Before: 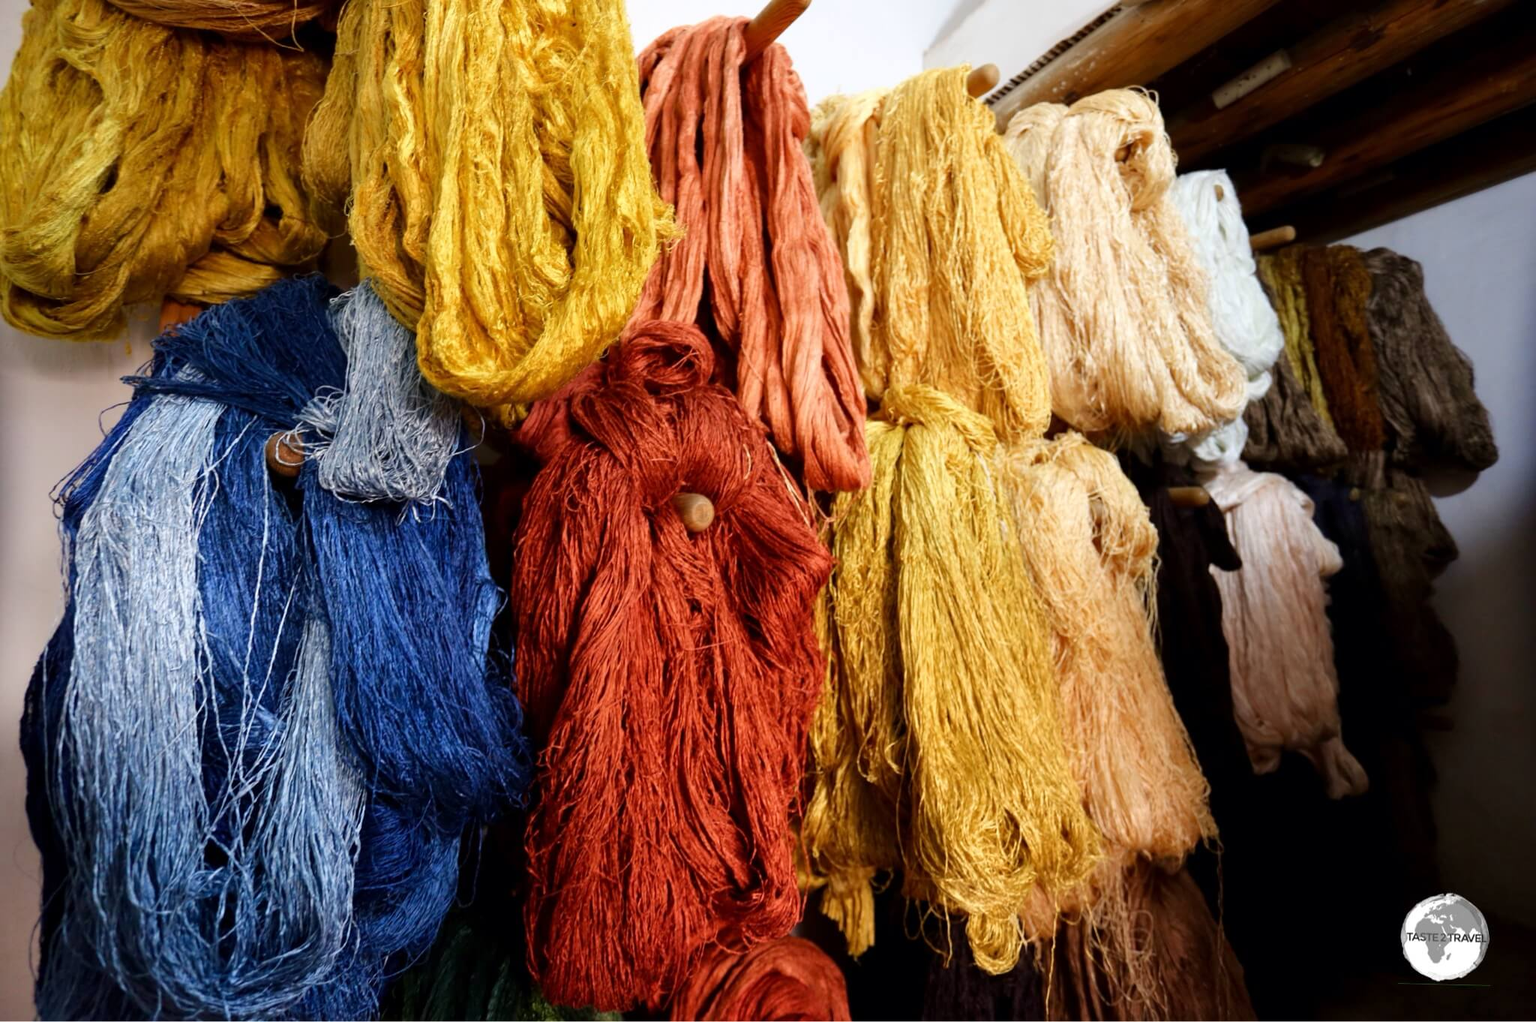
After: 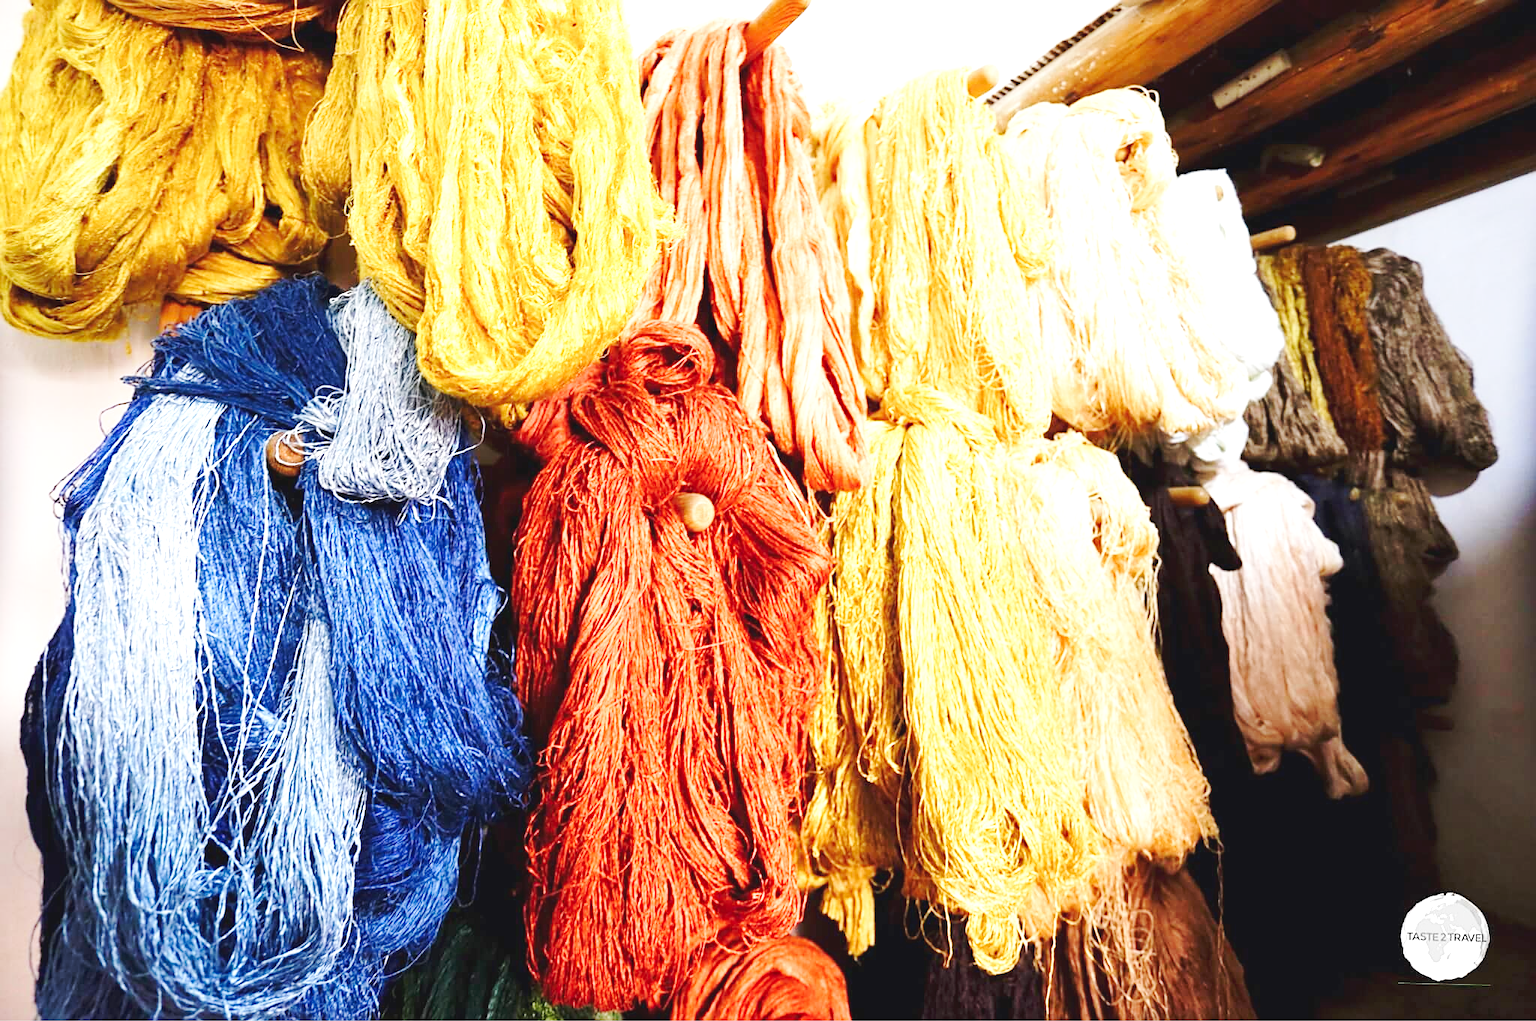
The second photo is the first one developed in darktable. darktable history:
exposure: exposure 1.161 EV, compensate exposure bias true, compensate highlight preservation false
base curve: curves: ch0 [(0, 0.007) (0.028, 0.063) (0.121, 0.311) (0.46, 0.743) (0.859, 0.957) (1, 1)], preserve colors none
sharpen: on, module defaults
levels: mode automatic, levels [0.116, 0.574, 1]
